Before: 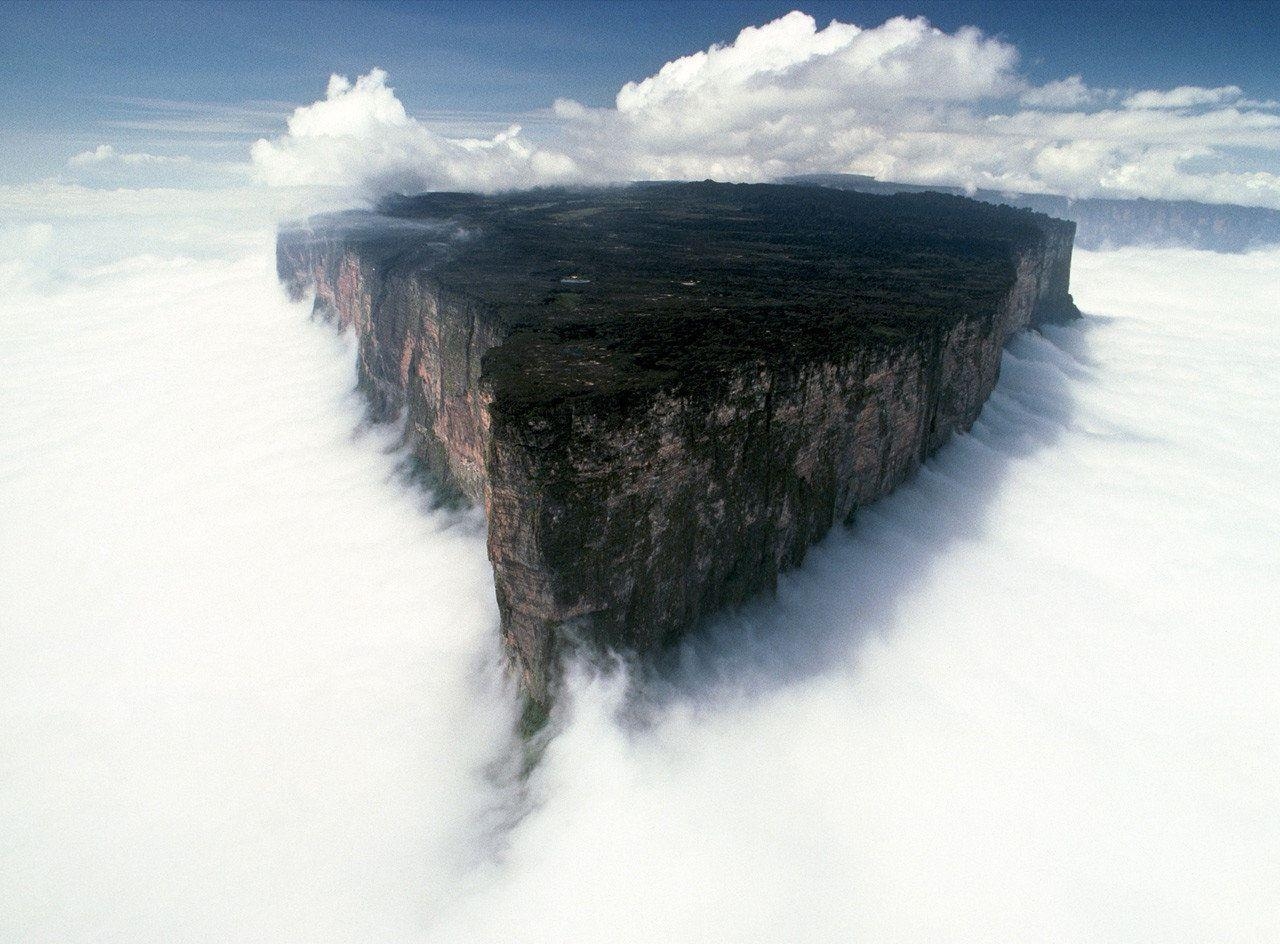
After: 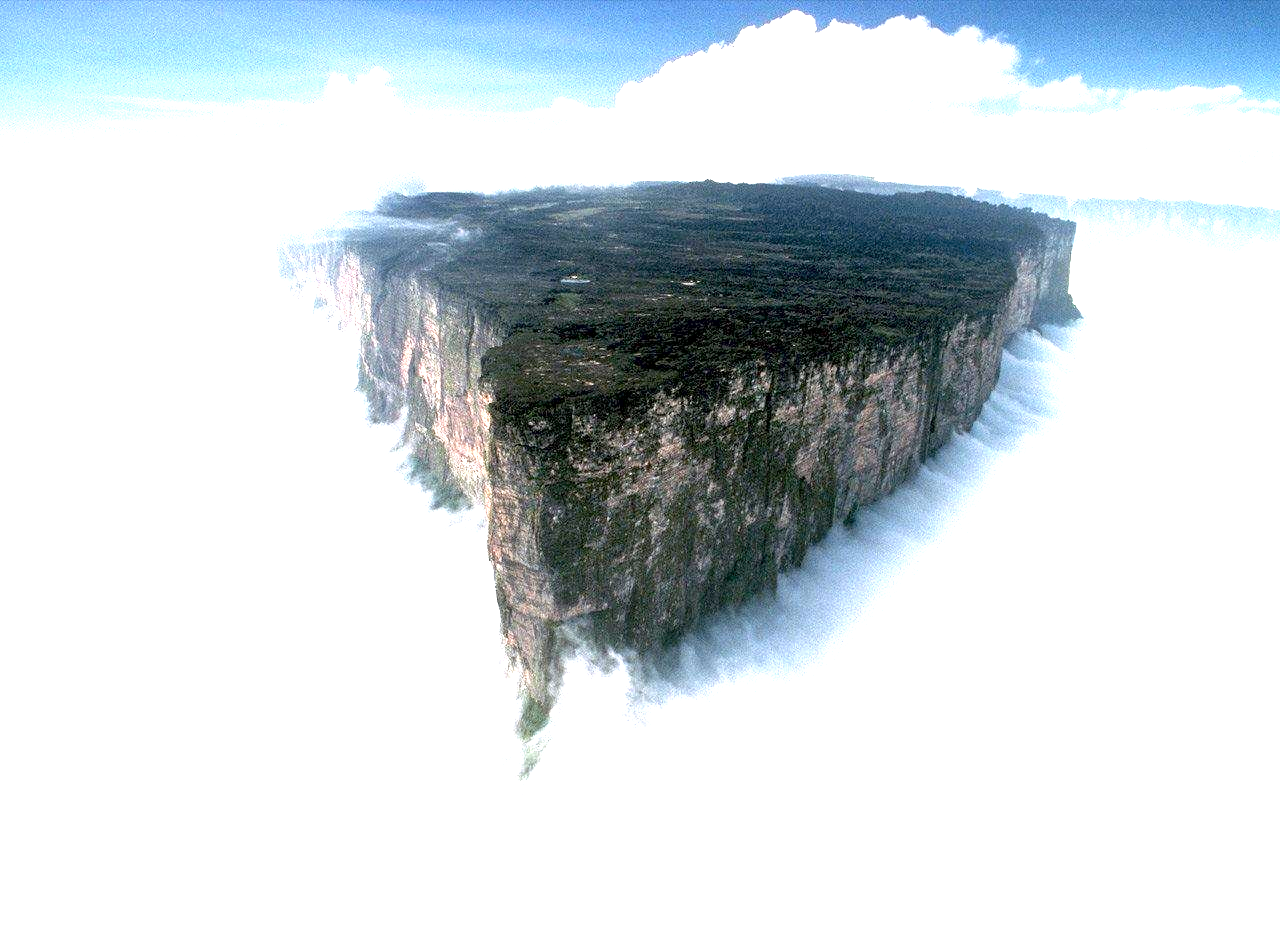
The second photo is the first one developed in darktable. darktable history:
local contrast: mode bilateral grid, contrast 21, coarseness 49, detail 119%, midtone range 0.2
exposure: black level correction 0.001, exposure 1.865 EV, compensate highlight preservation false
